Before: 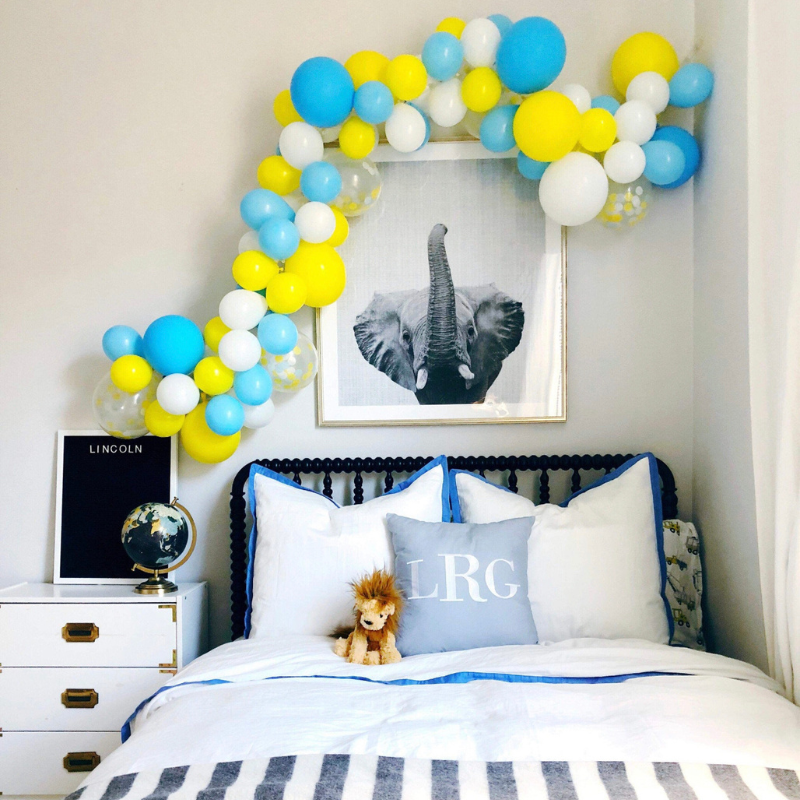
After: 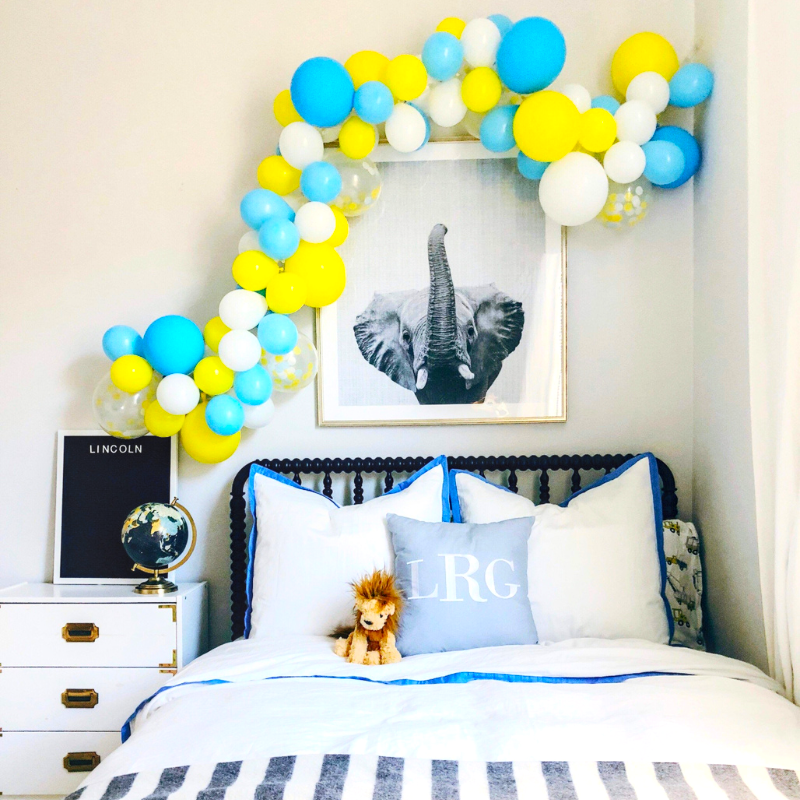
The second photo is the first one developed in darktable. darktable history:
contrast brightness saturation: contrast 0.198, brightness 0.156, saturation 0.229
local contrast: on, module defaults
